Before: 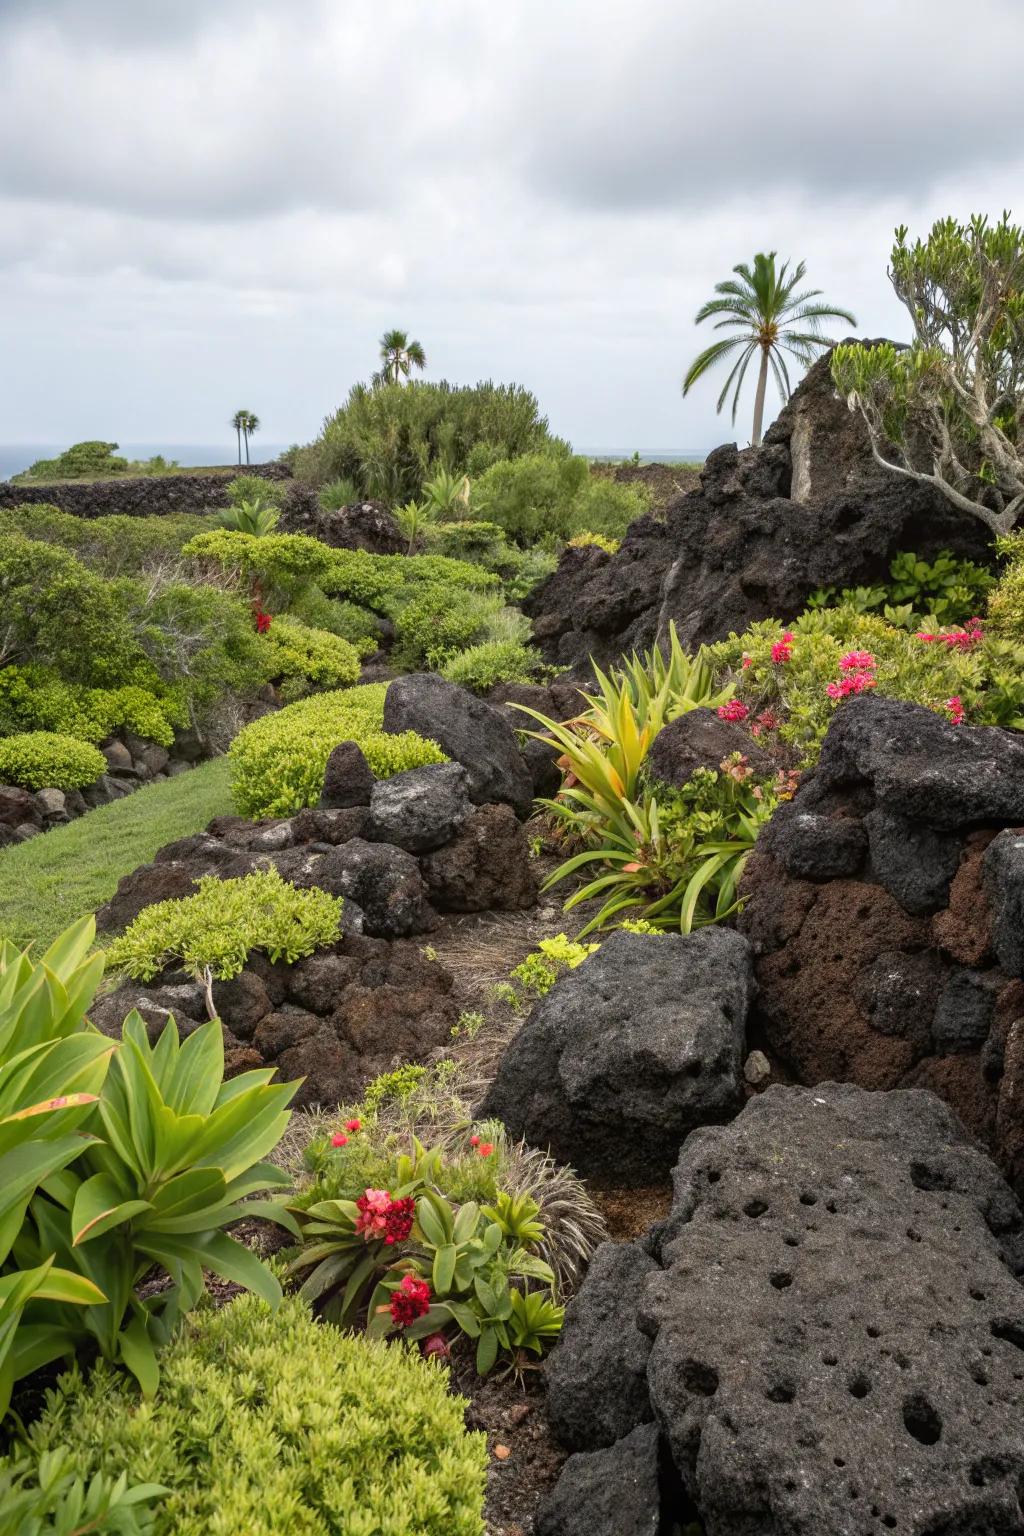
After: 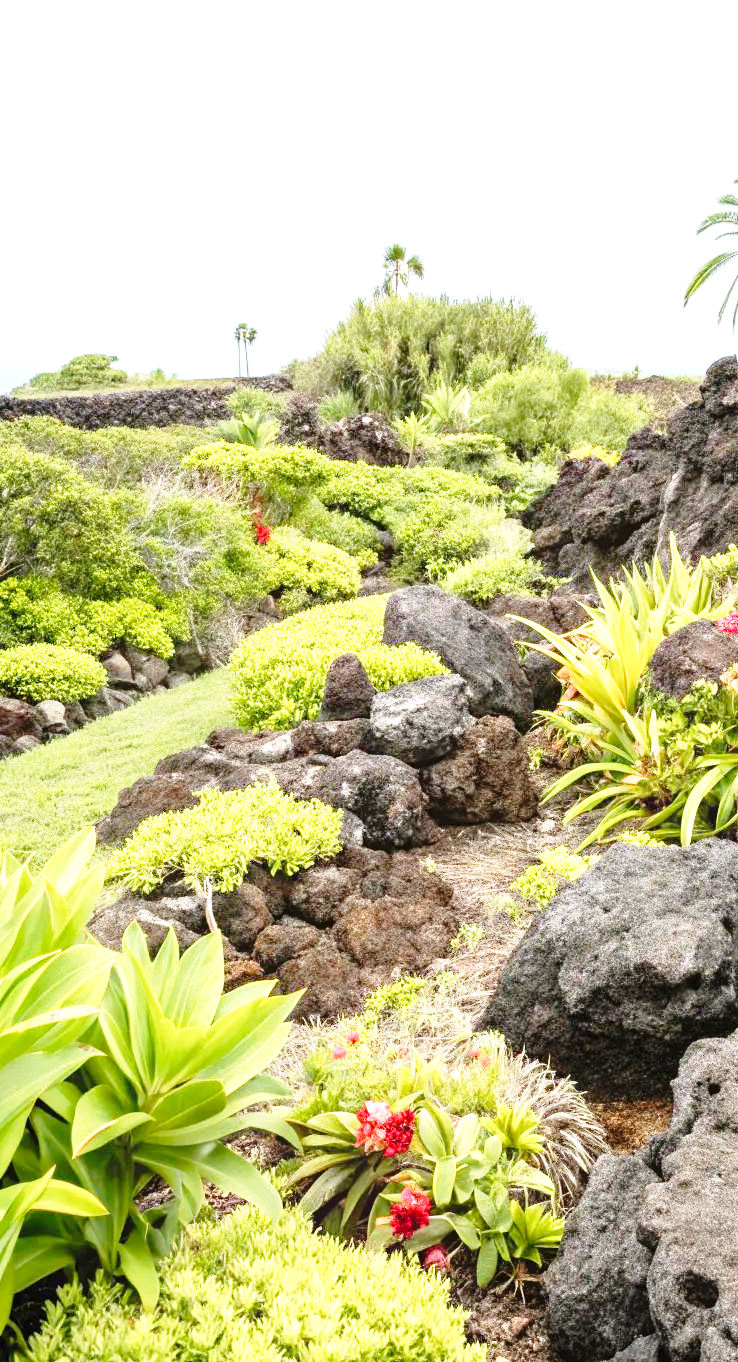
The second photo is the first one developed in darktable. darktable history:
crop: top 5.753%, right 27.901%, bottom 5.519%
exposure: black level correction 0, exposure 1.199 EV, compensate highlight preservation false
base curve: curves: ch0 [(0, 0) (0.028, 0.03) (0.121, 0.232) (0.46, 0.748) (0.859, 0.968) (1, 1)], preserve colors none
